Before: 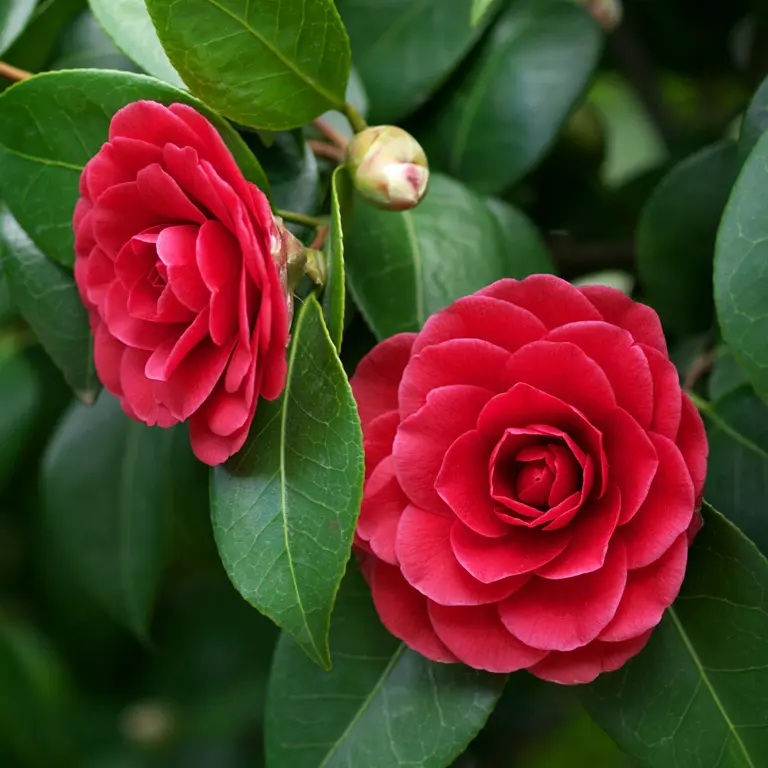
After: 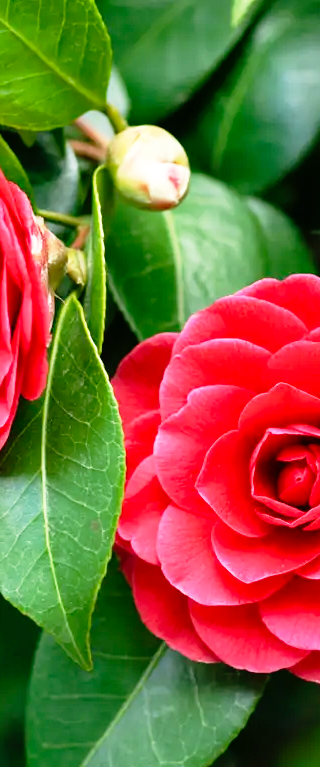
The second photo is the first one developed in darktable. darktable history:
crop: left 31.229%, right 27.105%
base curve: curves: ch0 [(0, 0) (0.012, 0.01) (0.073, 0.168) (0.31, 0.711) (0.645, 0.957) (1, 1)], preserve colors none
